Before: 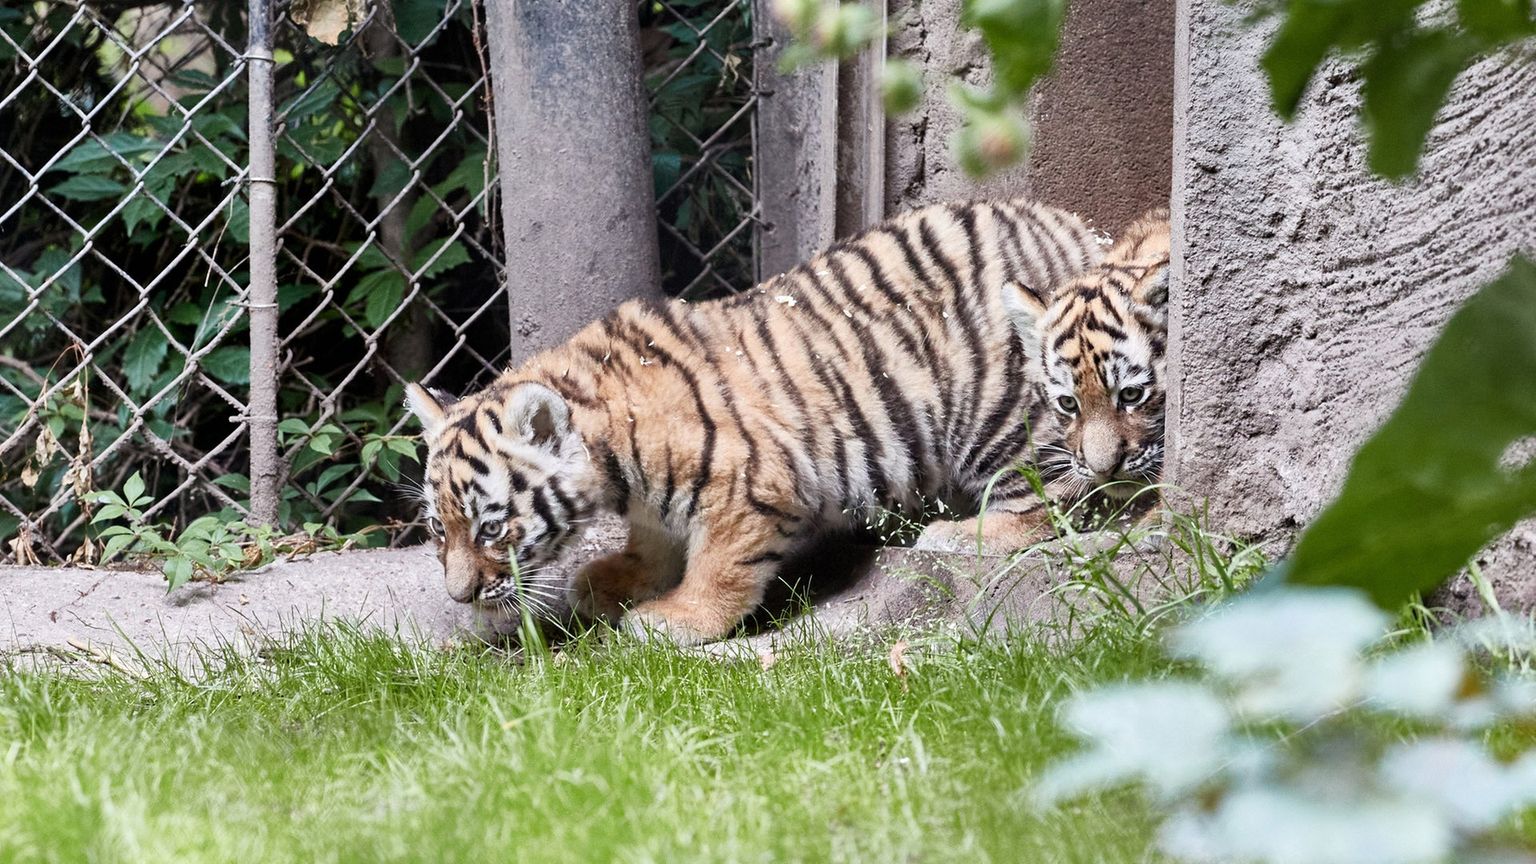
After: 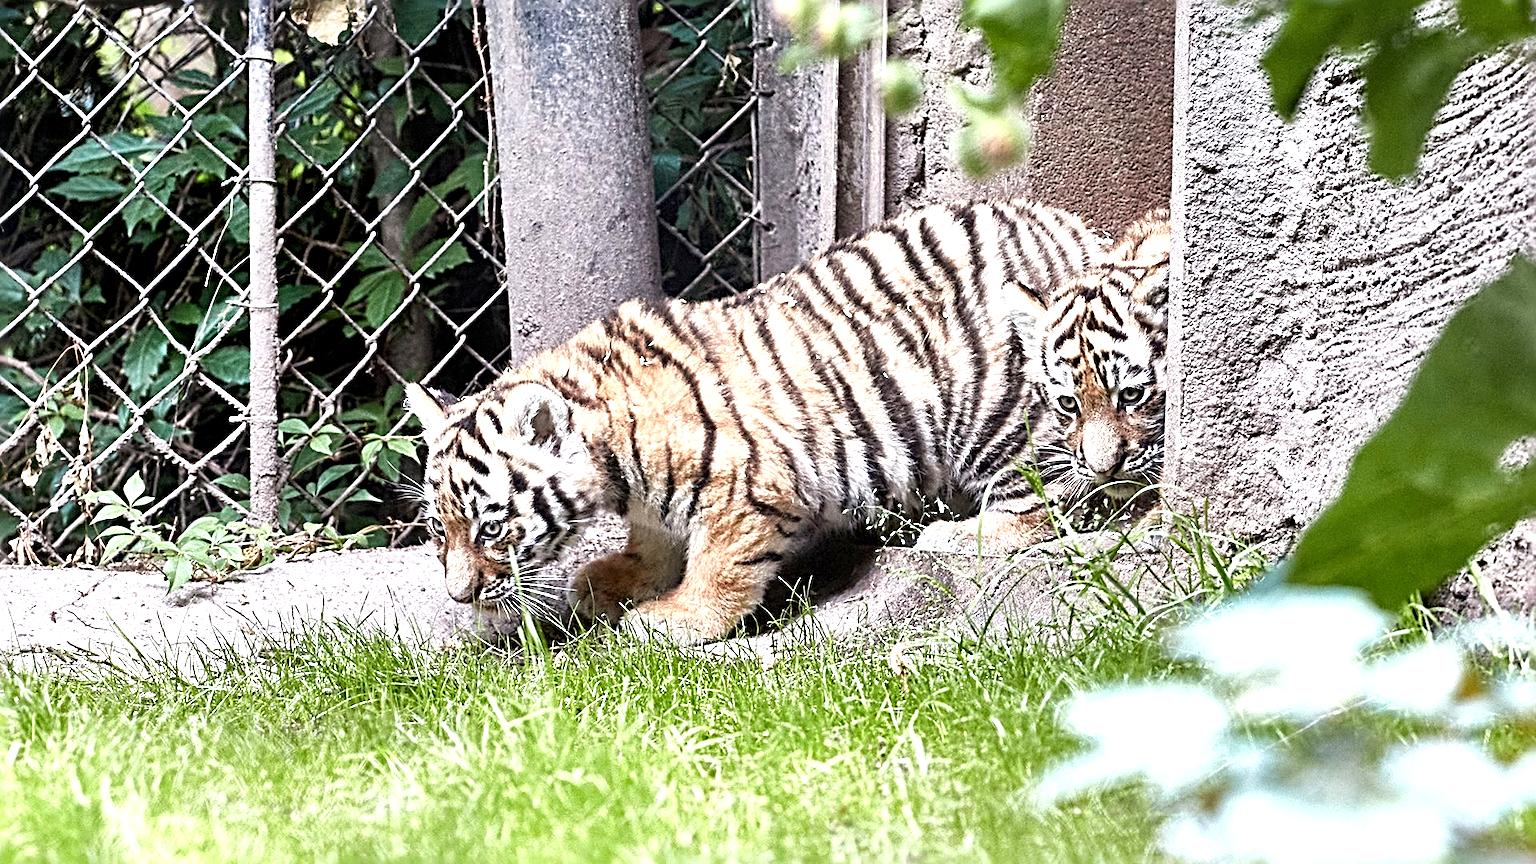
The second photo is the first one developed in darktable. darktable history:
local contrast: mode bilateral grid, contrast 20, coarseness 49, detail 121%, midtone range 0.2
sharpen: radius 3.714, amount 0.934
exposure: exposure 0.738 EV, compensate highlight preservation false
